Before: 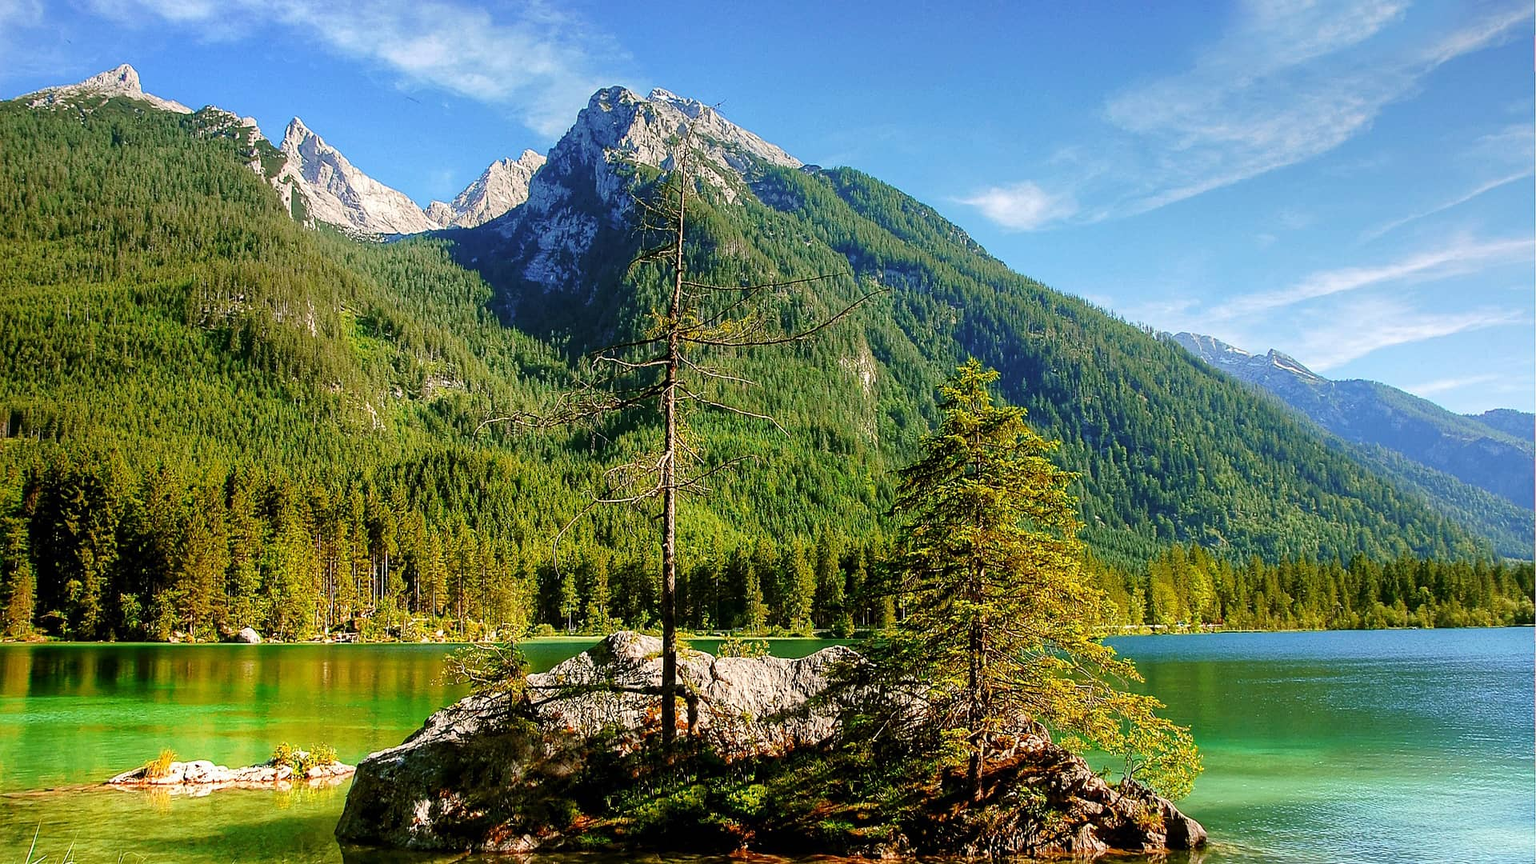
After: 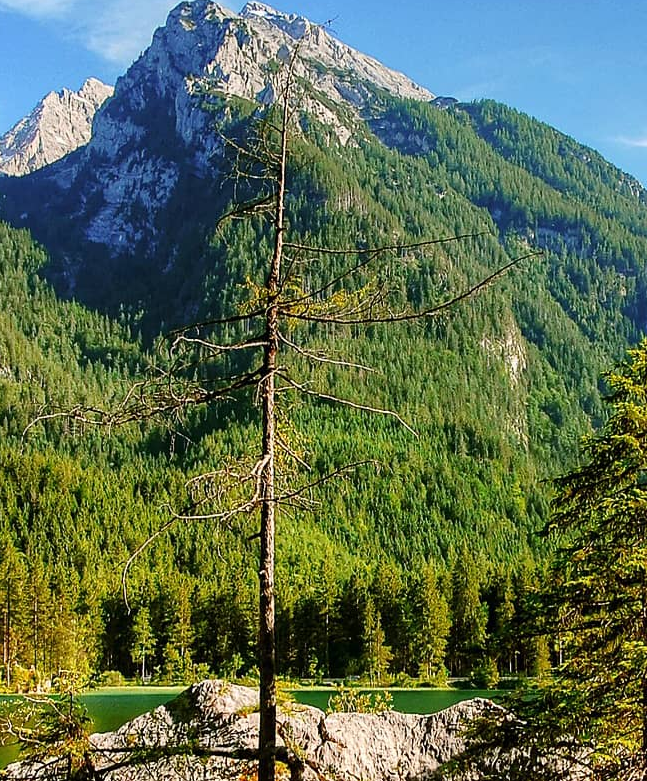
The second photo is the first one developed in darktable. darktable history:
crop and rotate: left 29.657%, top 10.17%, right 36.636%, bottom 17.427%
